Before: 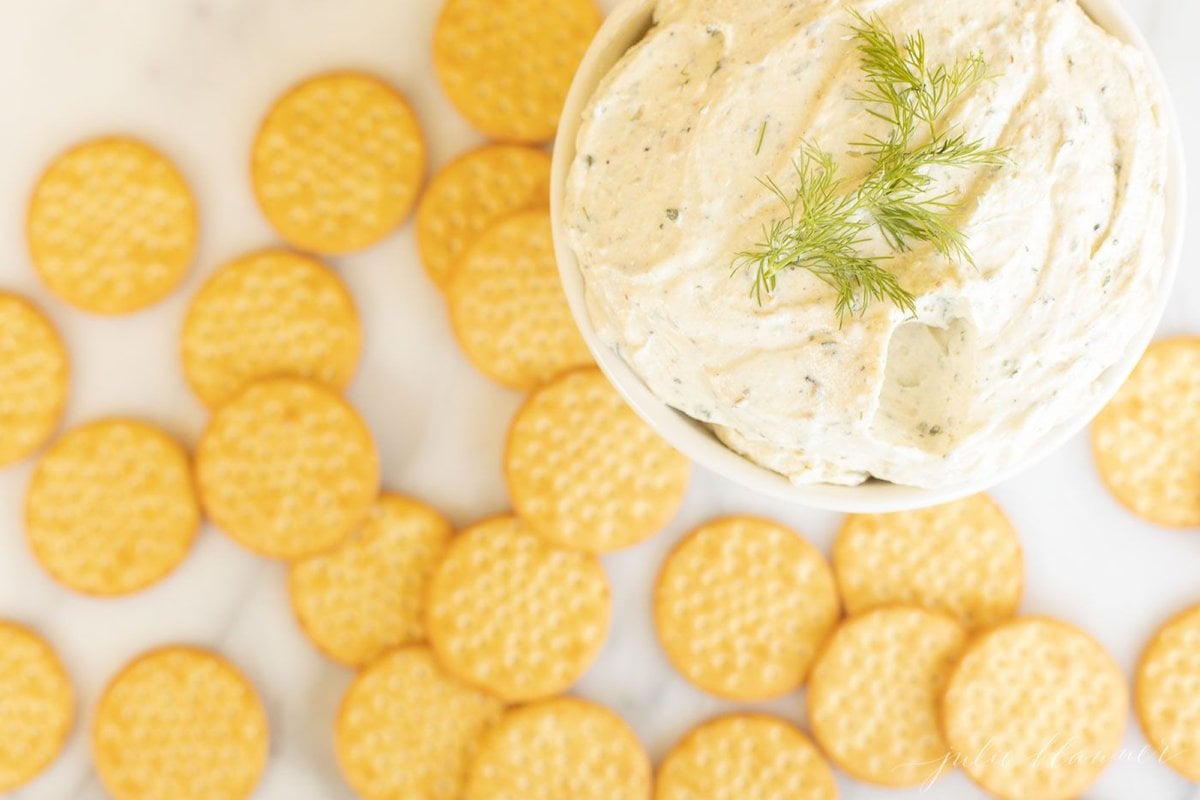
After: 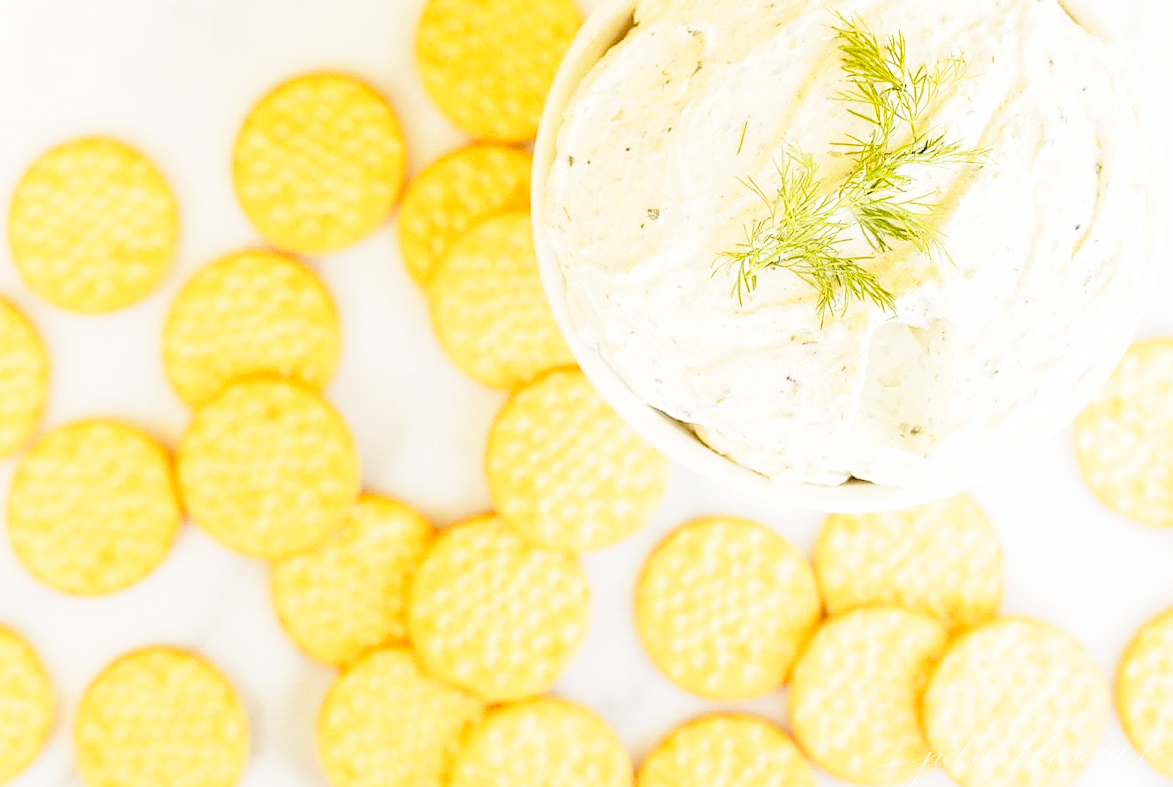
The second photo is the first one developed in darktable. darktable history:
crop and rotate: left 1.603%, right 0.647%, bottom 1.568%
sharpen: amount 0.599
base curve: curves: ch0 [(0, 0) (0.04, 0.03) (0.133, 0.232) (0.448, 0.748) (0.843, 0.968) (1, 1)], preserve colors none
